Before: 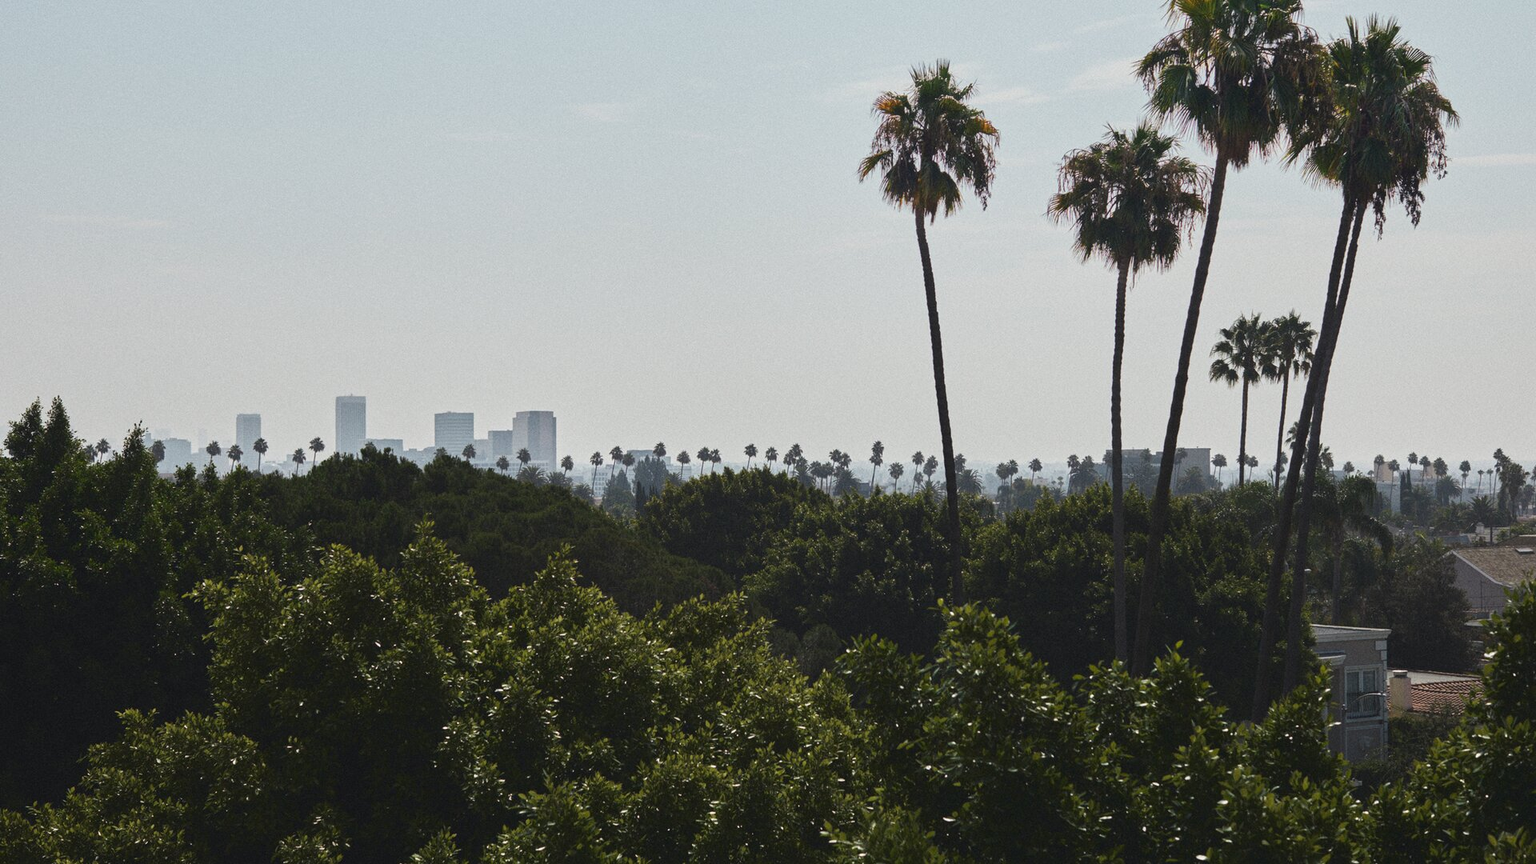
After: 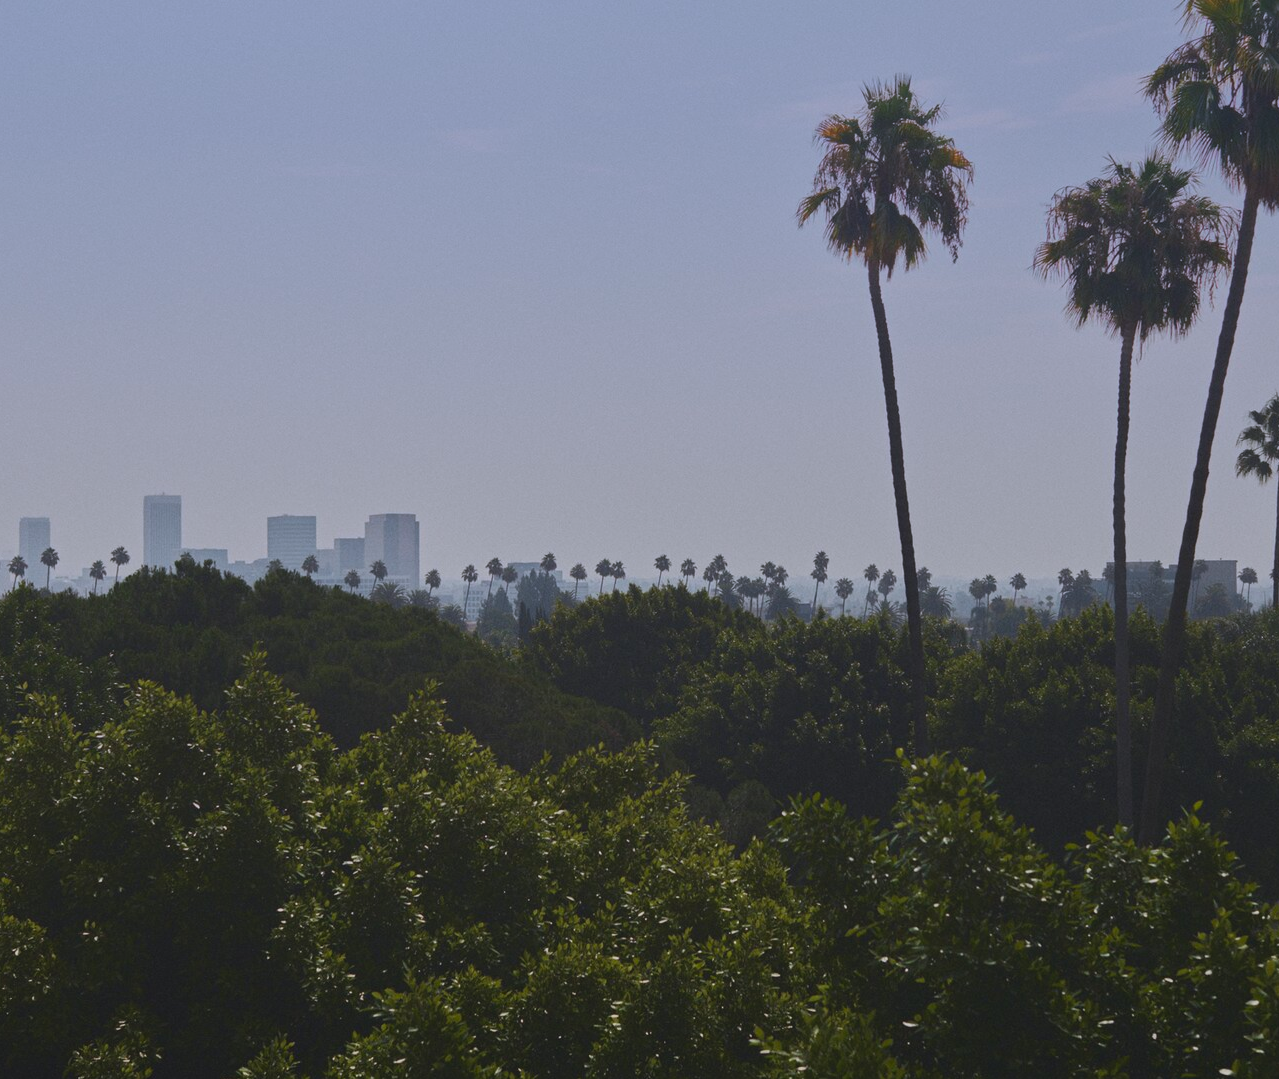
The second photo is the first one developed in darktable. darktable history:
local contrast: detail 69%
crop and rotate: left 14.385%, right 18.948%
tone equalizer: on, module defaults
graduated density: hue 238.83°, saturation 50%
